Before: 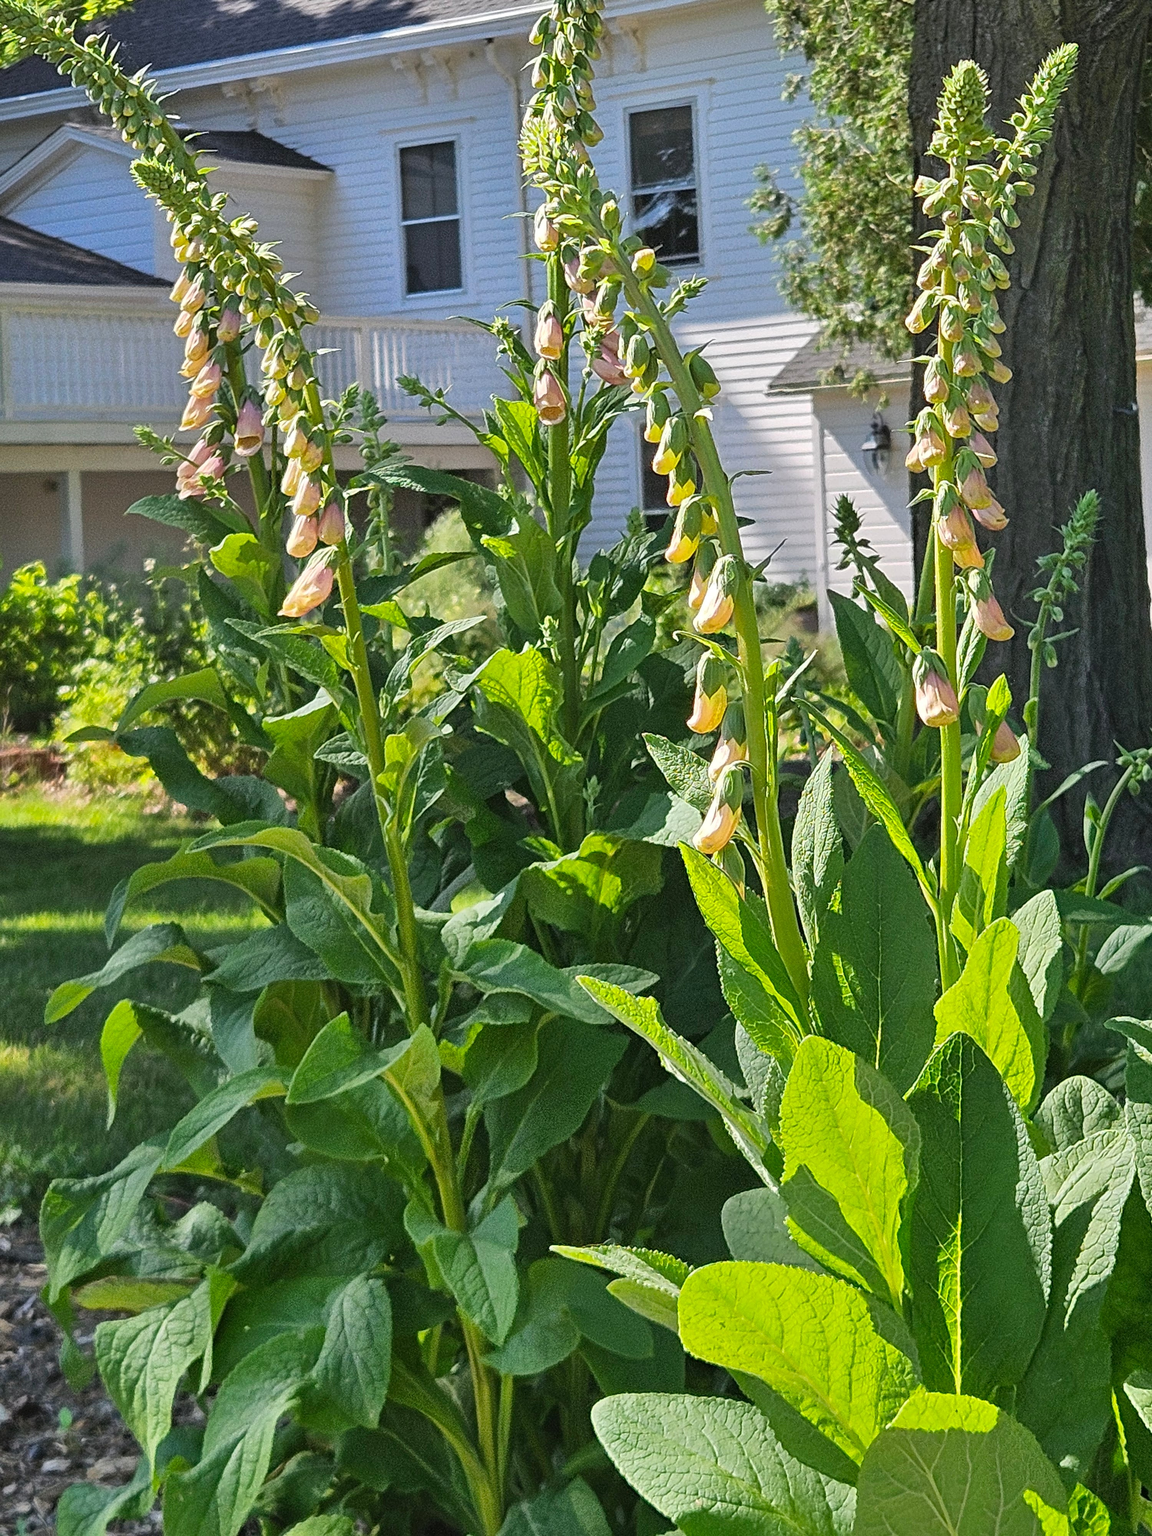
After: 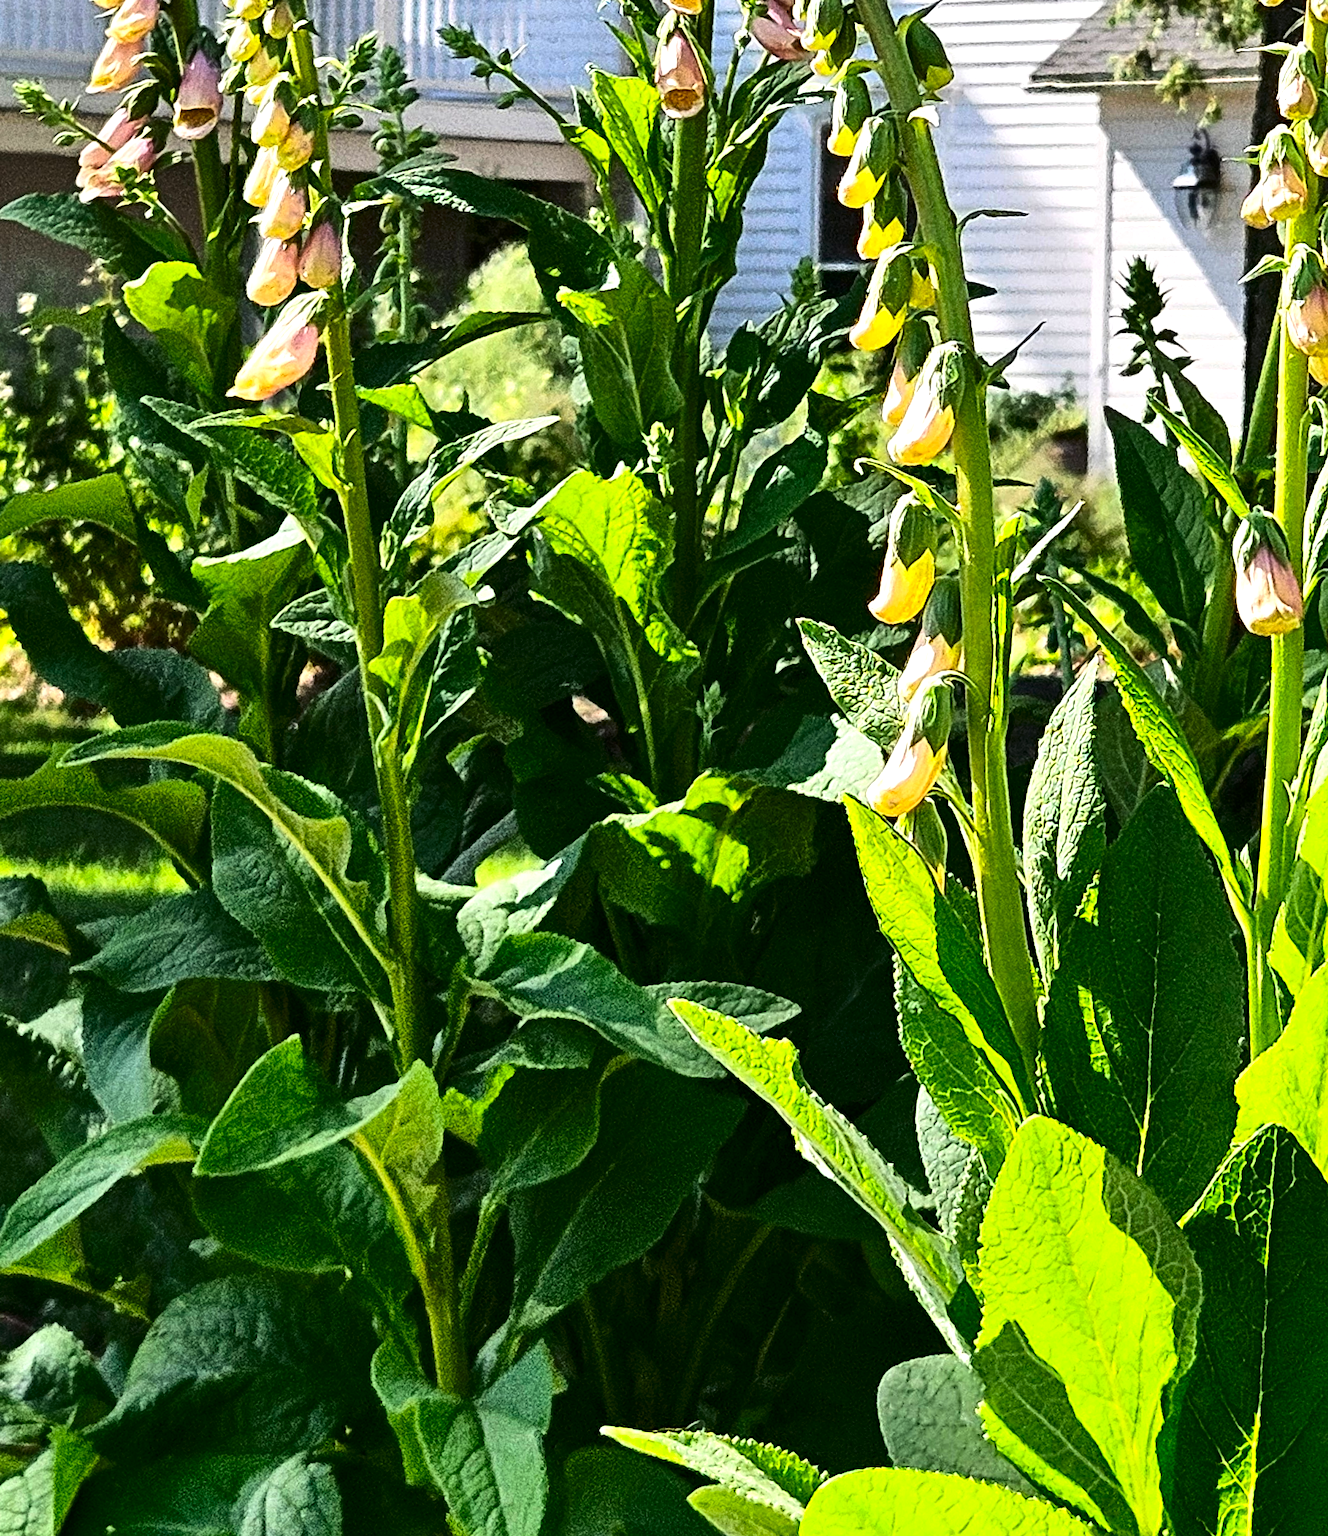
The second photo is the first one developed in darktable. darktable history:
contrast brightness saturation: contrast 0.21, brightness -0.11, saturation 0.21
crop and rotate: angle -3.37°, left 9.79%, top 20.73%, right 12.42%, bottom 11.82%
tone equalizer: -8 EV -0.75 EV, -7 EV -0.7 EV, -6 EV -0.6 EV, -5 EV -0.4 EV, -3 EV 0.4 EV, -2 EV 0.6 EV, -1 EV 0.7 EV, +0 EV 0.75 EV, edges refinement/feathering 500, mask exposure compensation -1.57 EV, preserve details no
